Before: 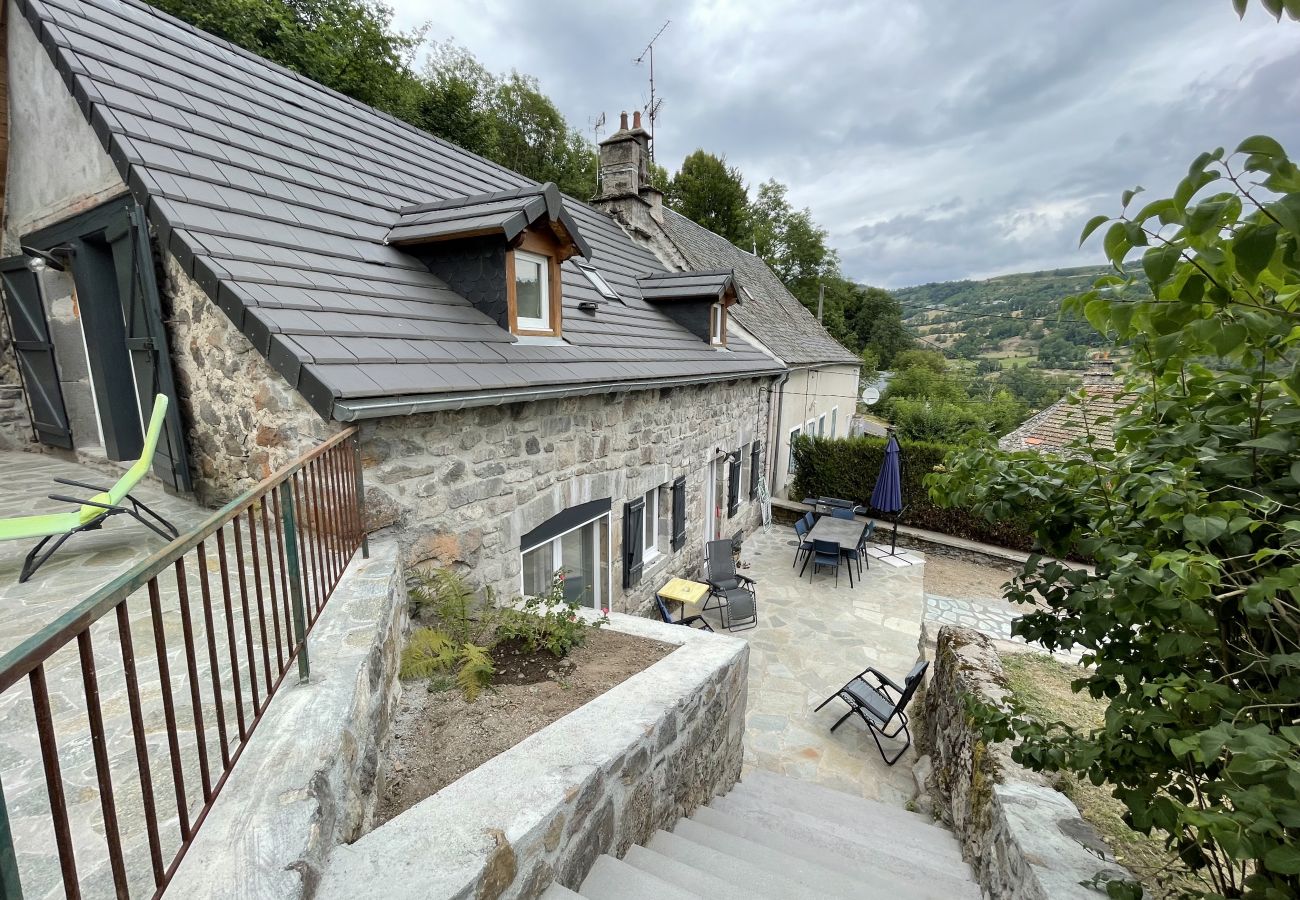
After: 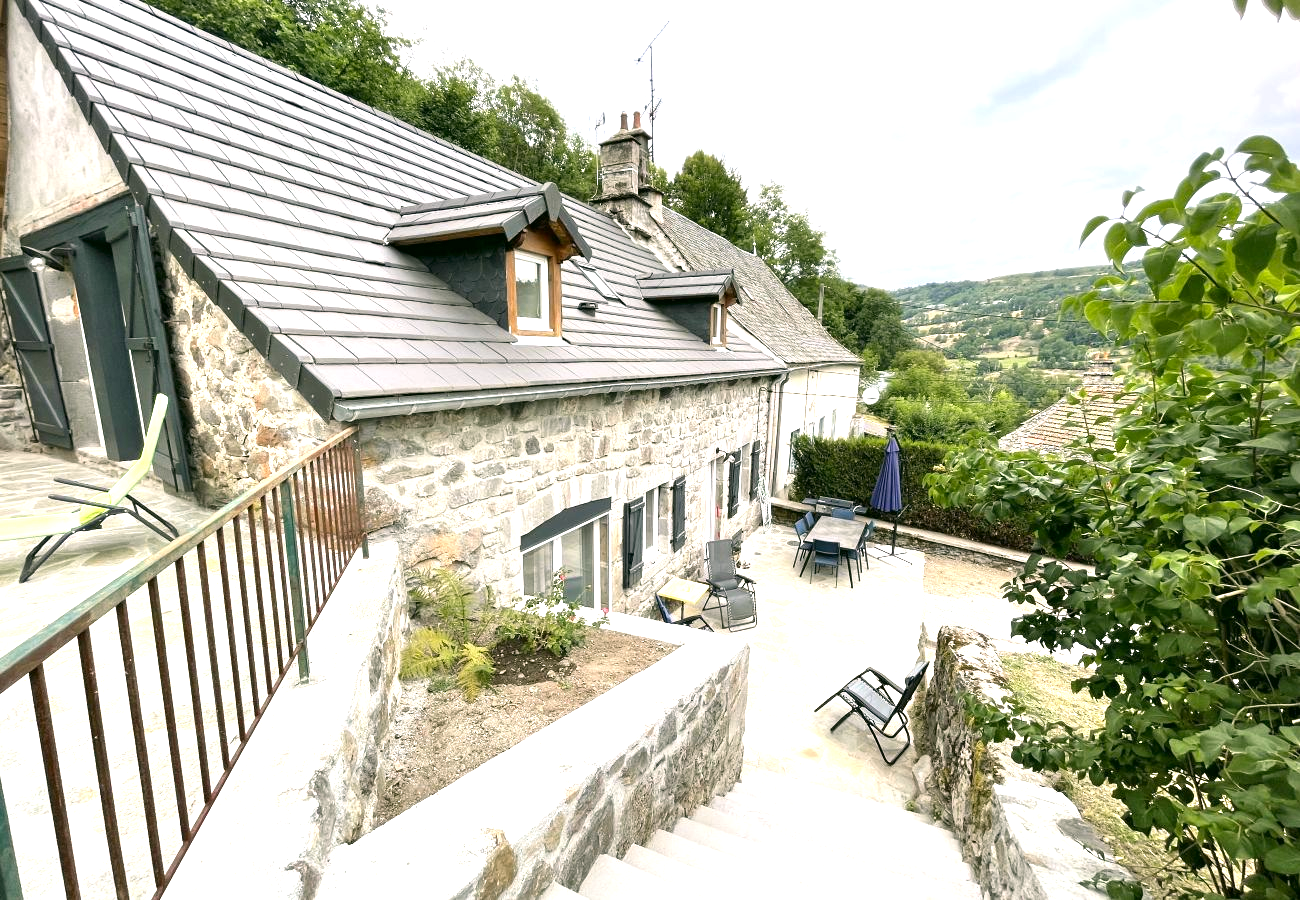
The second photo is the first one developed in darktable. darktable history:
exposure: black level correction 0, exposure 1.198 EV, compensate exposure bias true, compensate highlight preservation false
color correction: highlights a* 4.02, highlights b* 4.98, shadows a* -7.55, shadows b* 4.98
